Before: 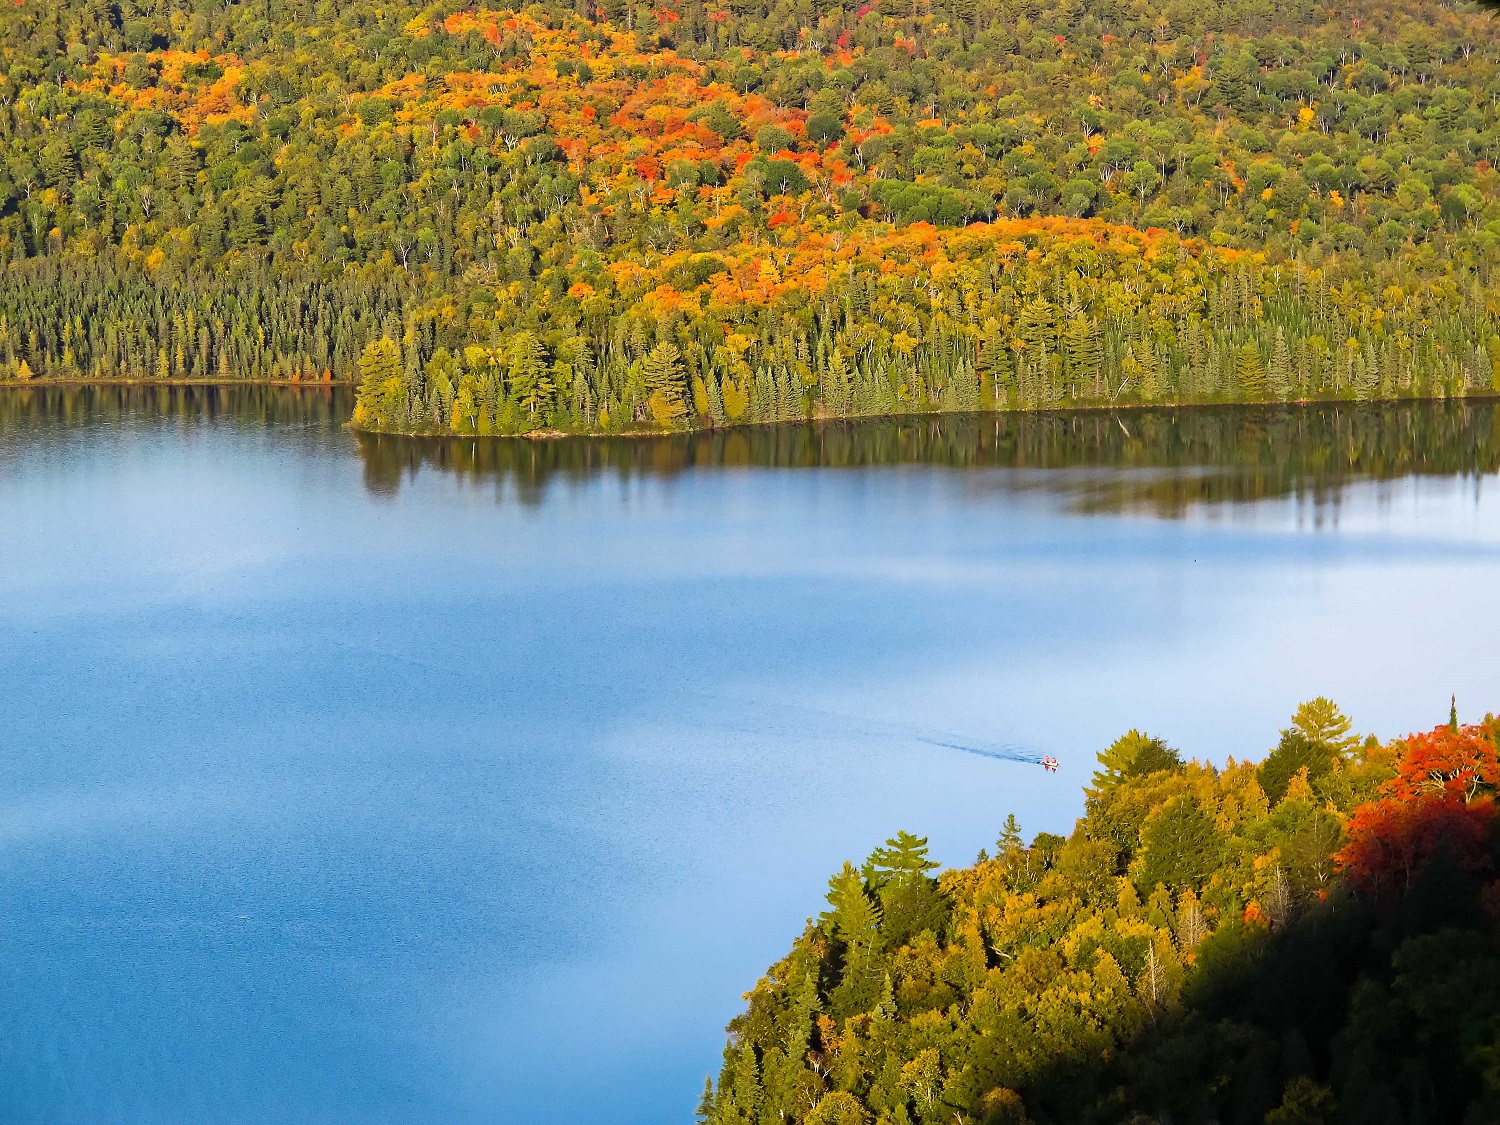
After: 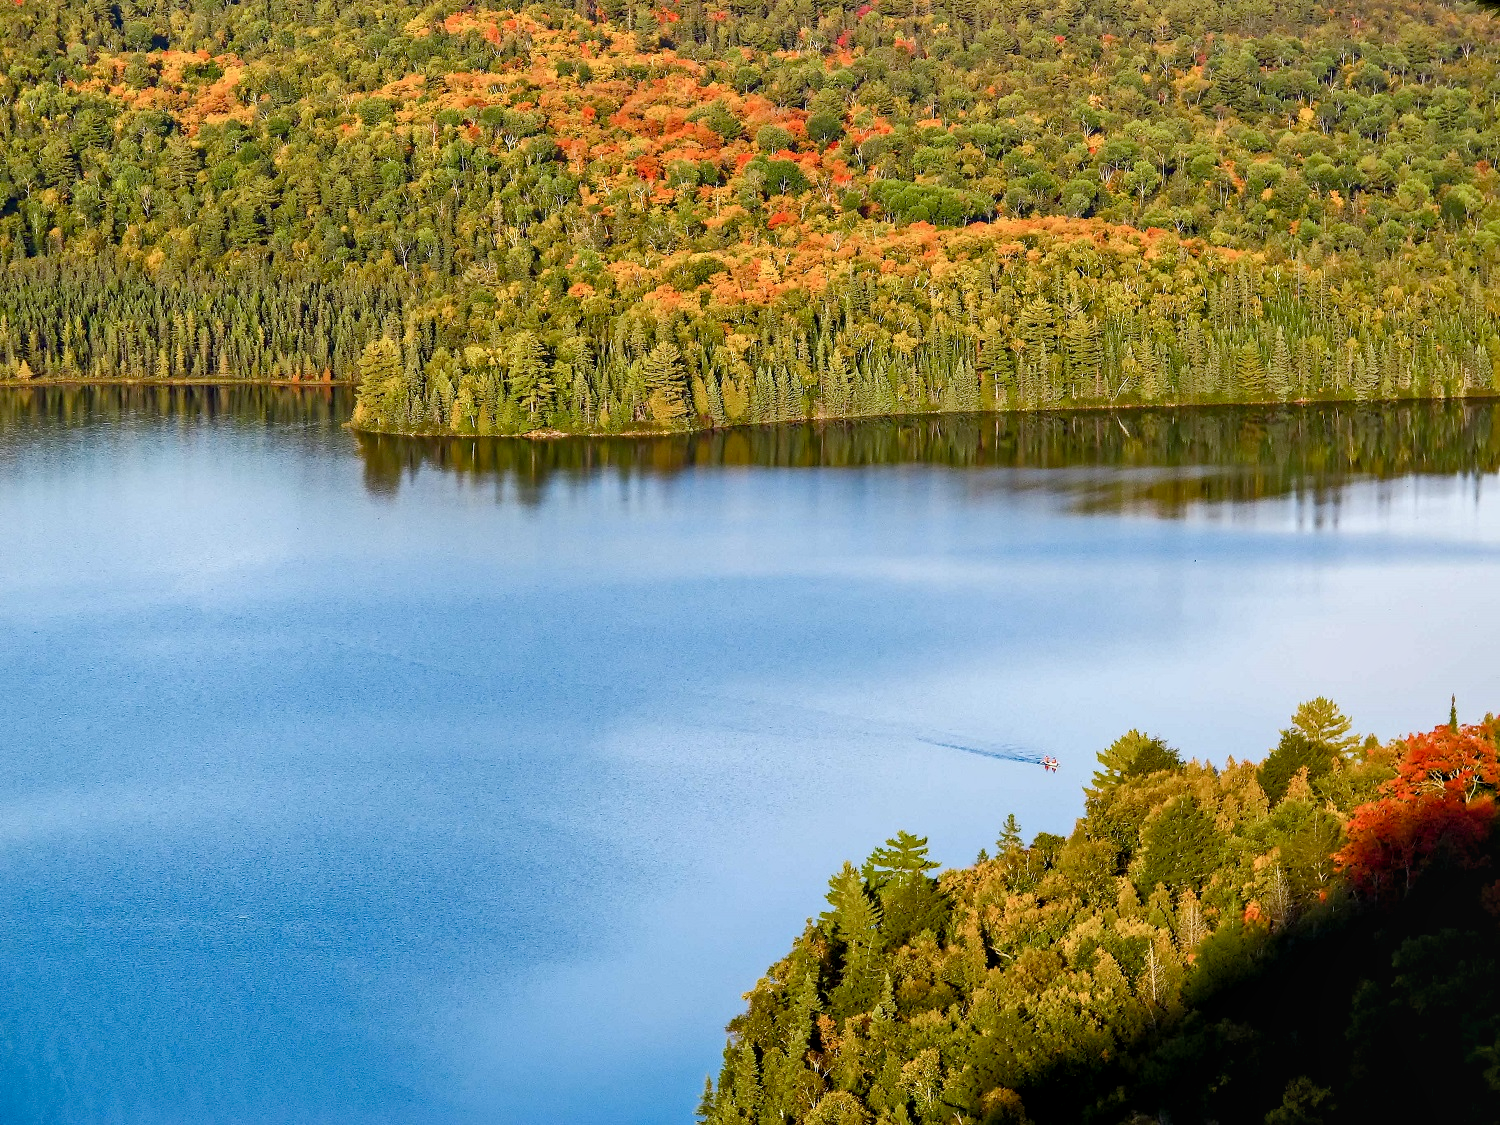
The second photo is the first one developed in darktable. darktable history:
local contrast: on, module defaults
color balance rgb: global offset › luminance -0.421%, linear chroma grading › global chroma 14.548%, perceptual saturation grading › global saturation 0.197%, perceptual saturation grading › highlights -30.816%, perceptual saturation grading › shadows 20.155%
